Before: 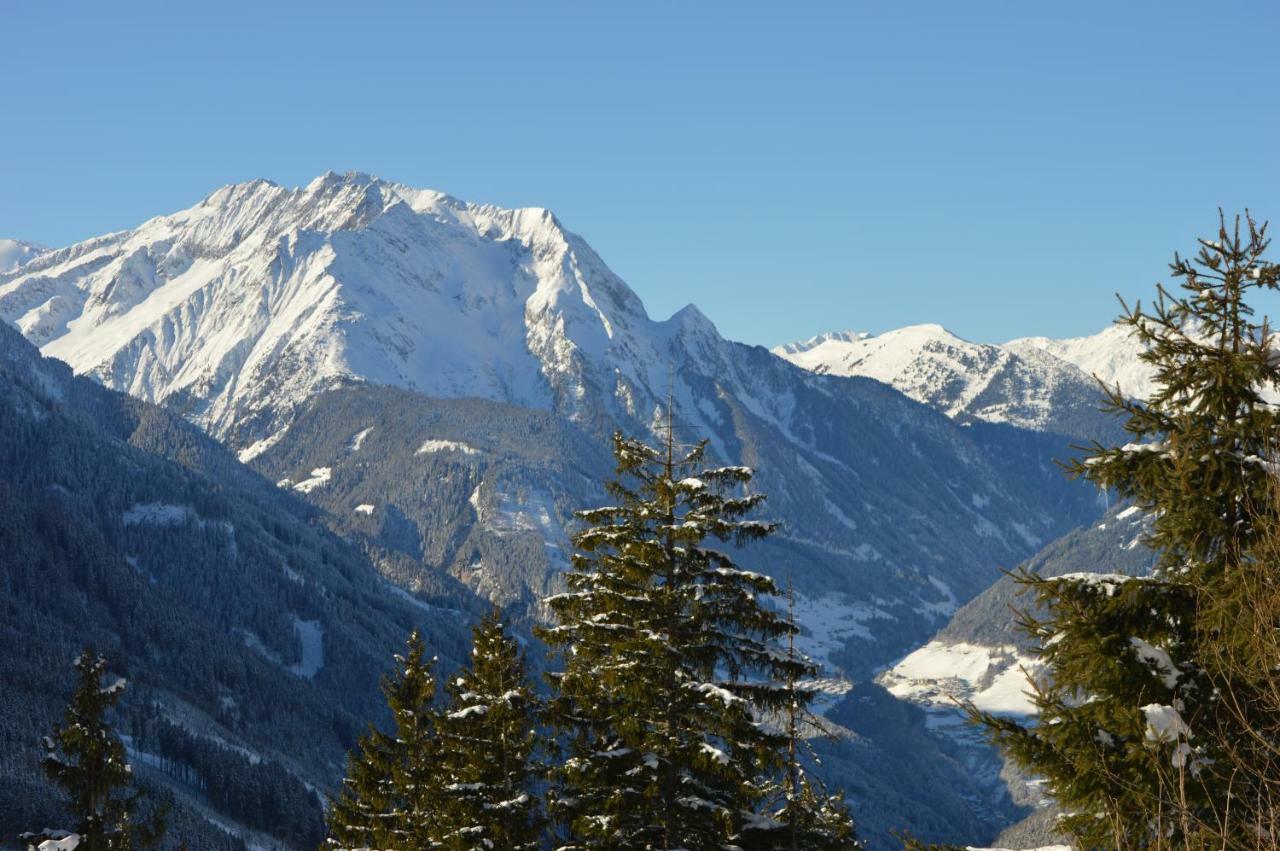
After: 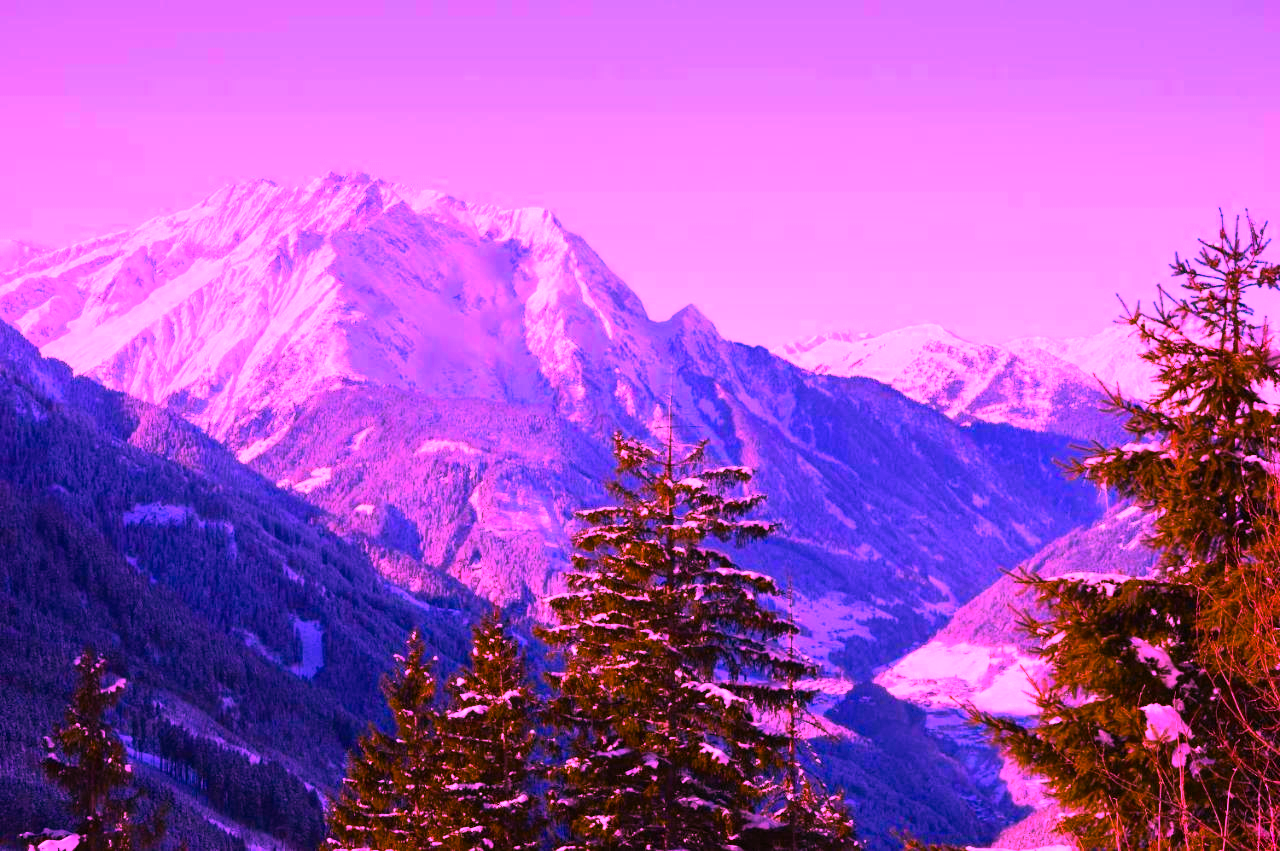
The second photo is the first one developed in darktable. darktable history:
white balance: red 1.91, blue 1.727
color balance rgb: linear chroma grading › global chroma 9%, perceptual saturation grading › global saturation 36%, perceptual brilliance grading › global brilliance 15%, perceptual brilliance grading › shadows -35%, global vibrance 15%
